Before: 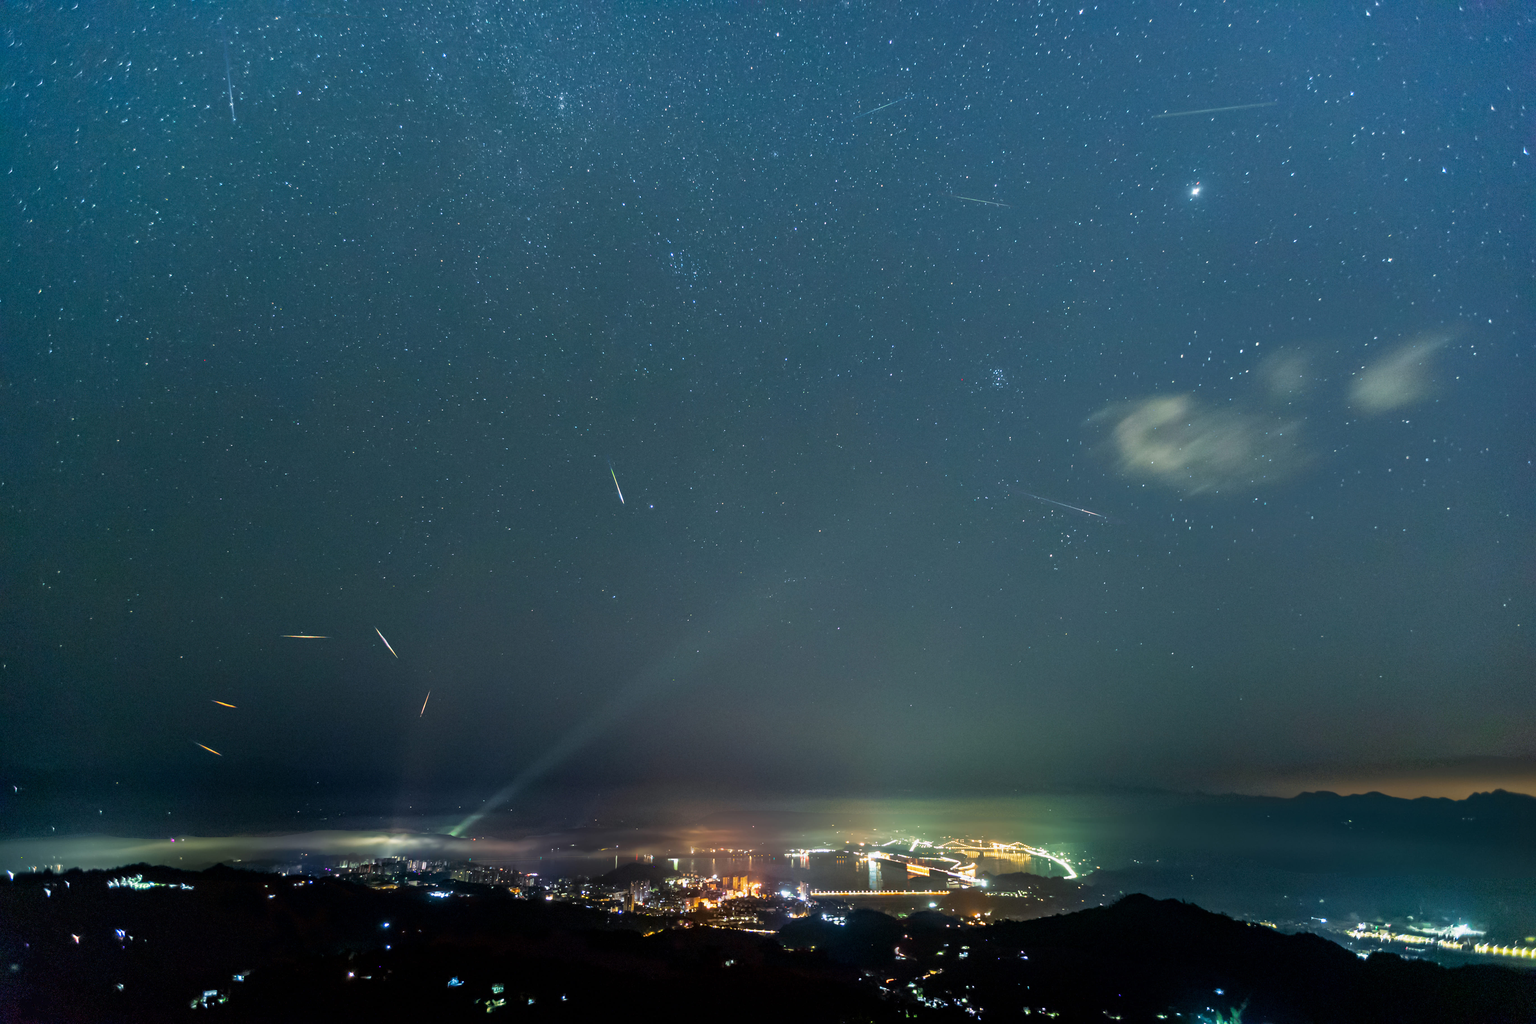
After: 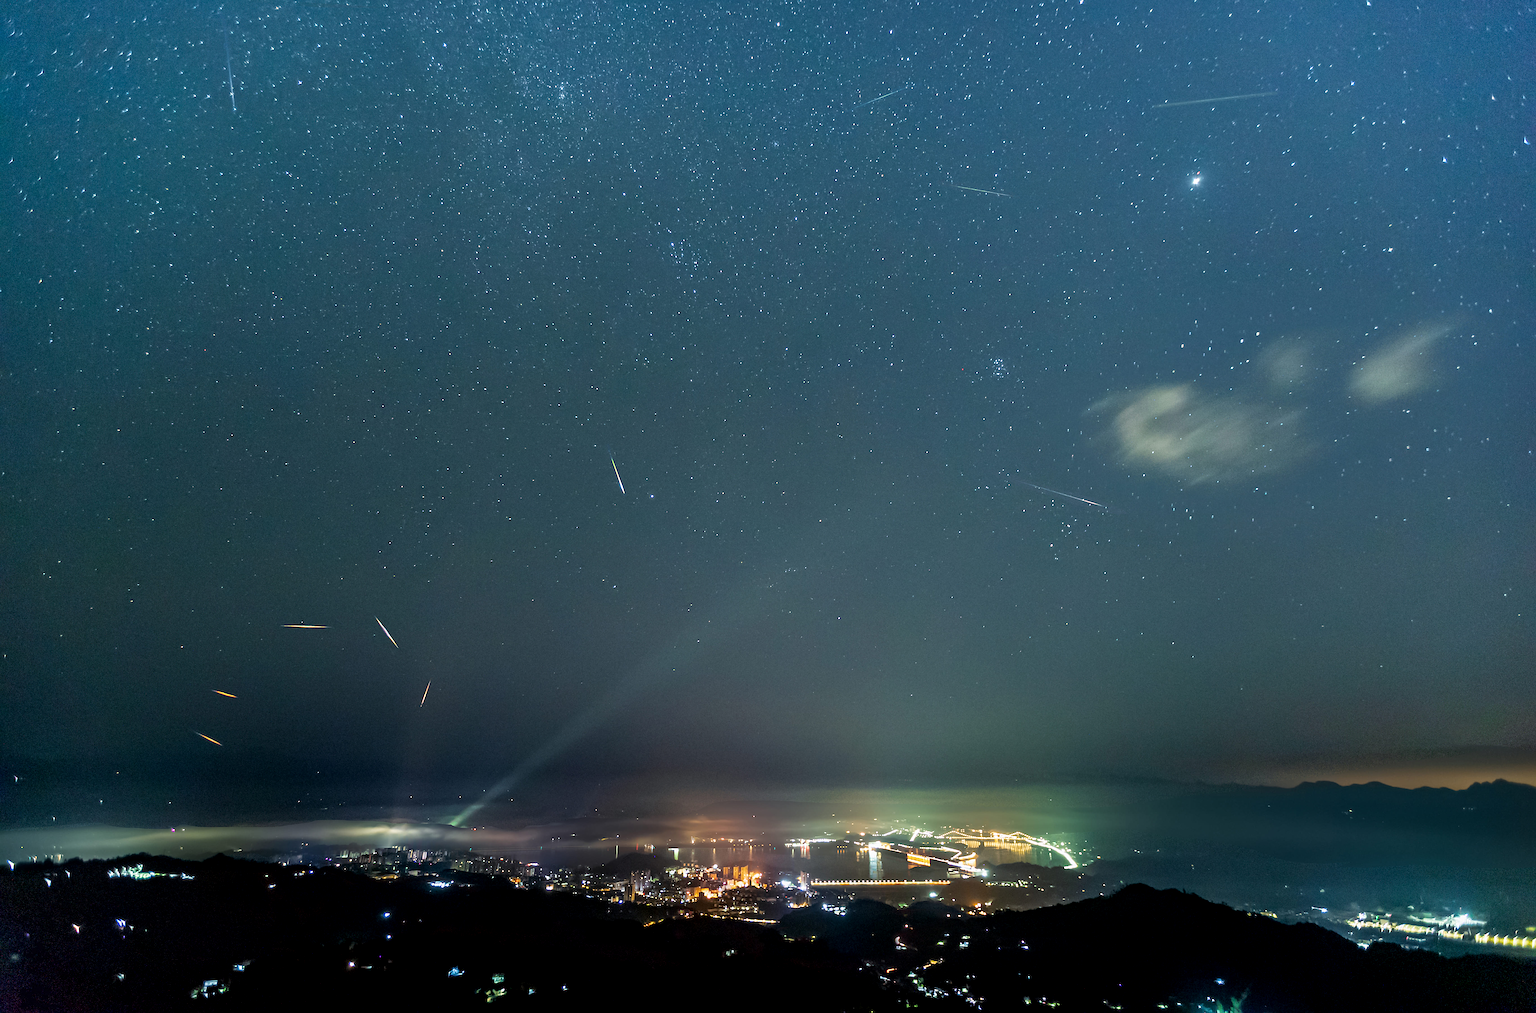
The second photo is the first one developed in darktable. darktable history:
local contrast: highlights 100%, shadows 100%, detail 120%, midtone range 0.2
sharpen: on, module defaults
crop: top 1.049%, right 0.001%
